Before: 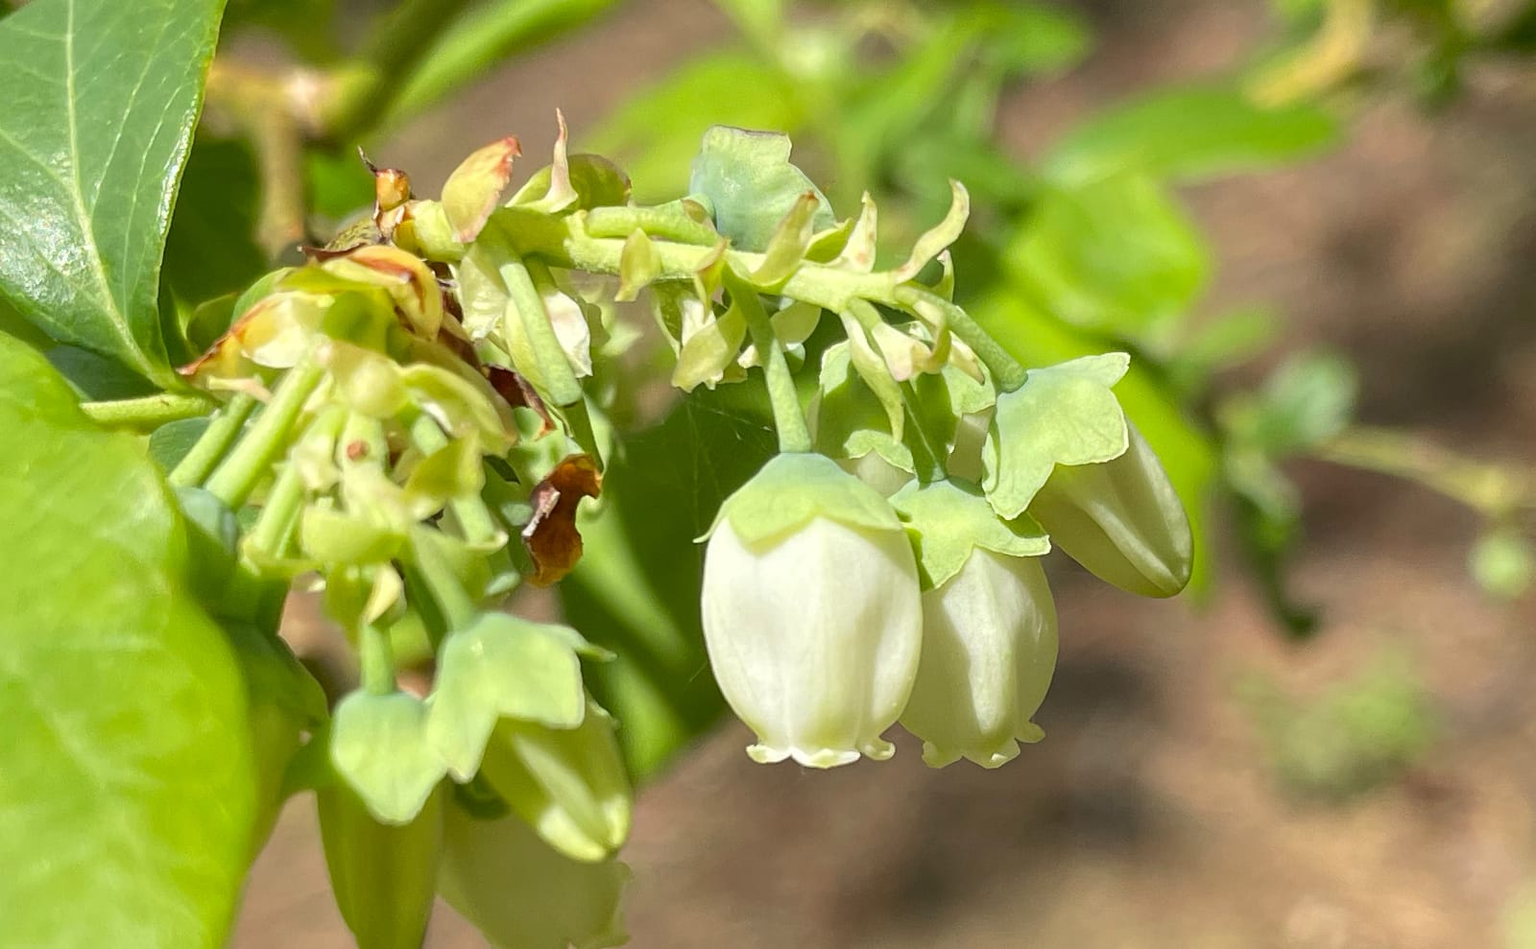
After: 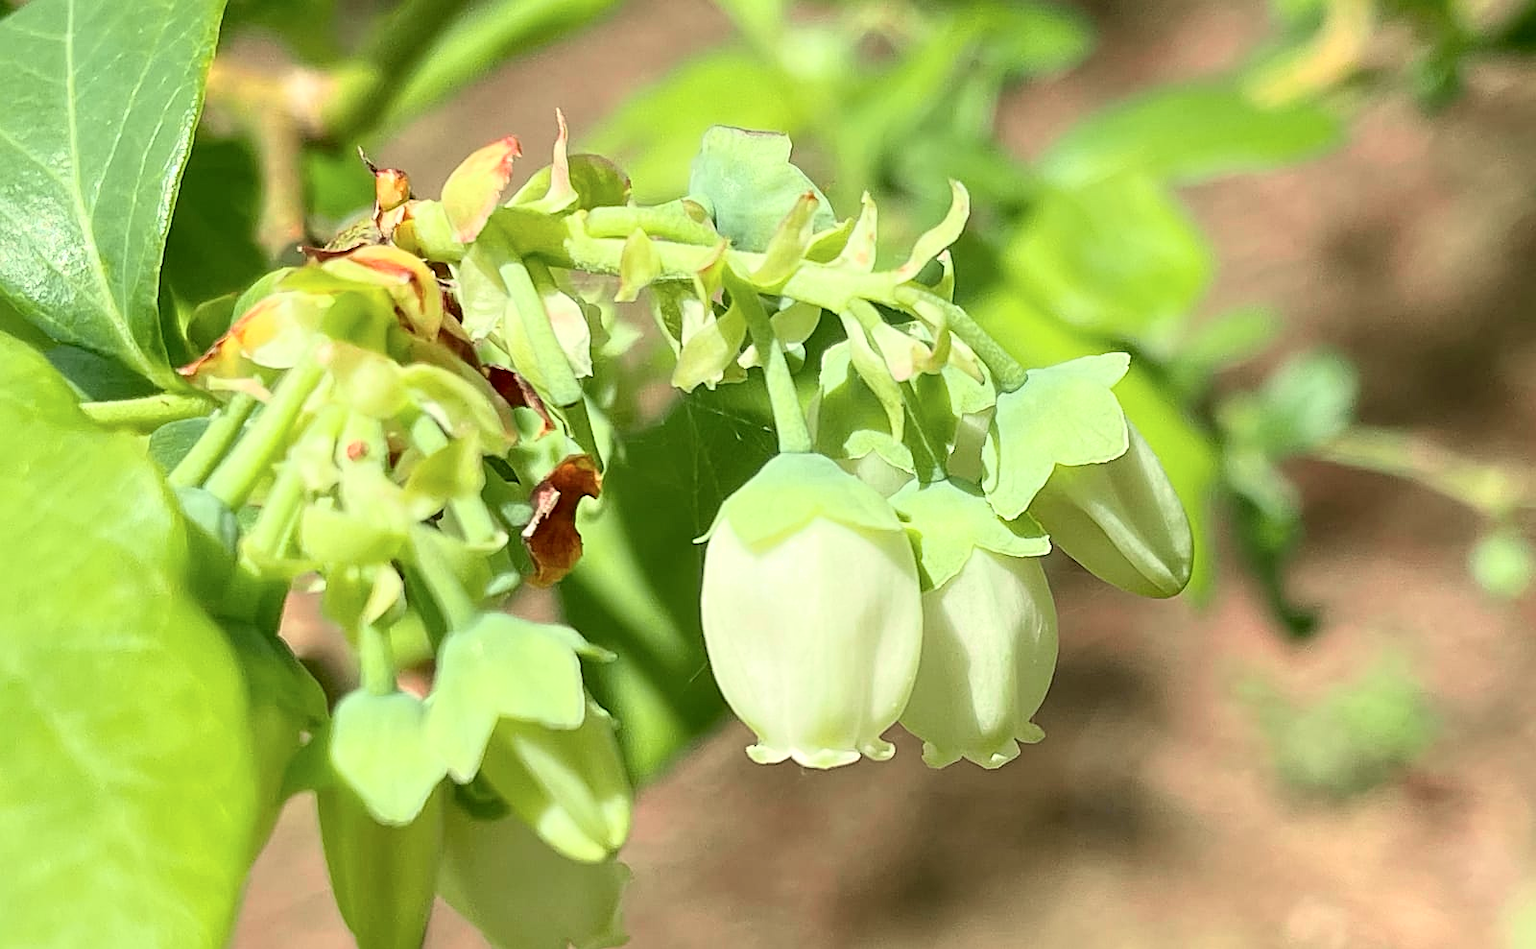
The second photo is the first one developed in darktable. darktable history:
sharpen: on, module defaults
tone curve: curves: ch0 [(0, 0.024) (0.049, 0.038) (0.176, 0.162) (0.311, 0.337) (0.416, 0.471) (0.565, 0.658) (0.817, 0.911) (1, 1)]; ch1 [(0, 0) (0.351, 0.347) (0.446, 0.42) (0.481, 0.463) (0.504, 0.504) (0.522, 0.521) (0.546, 0.563) (0.622, 0.664) (0.728, 0.786) (1, 1)]; ch2 [(0, 0) (0.327, 0.324) (0.427, 0.413) (0.458, 0.444) (0.502, 0.504) (0.526, 0.539) (0.547, 0.581) (0.601, 0.61) (0.76, 0.765) (1, 1)], color space Lab, independent channels, preserve colors none
